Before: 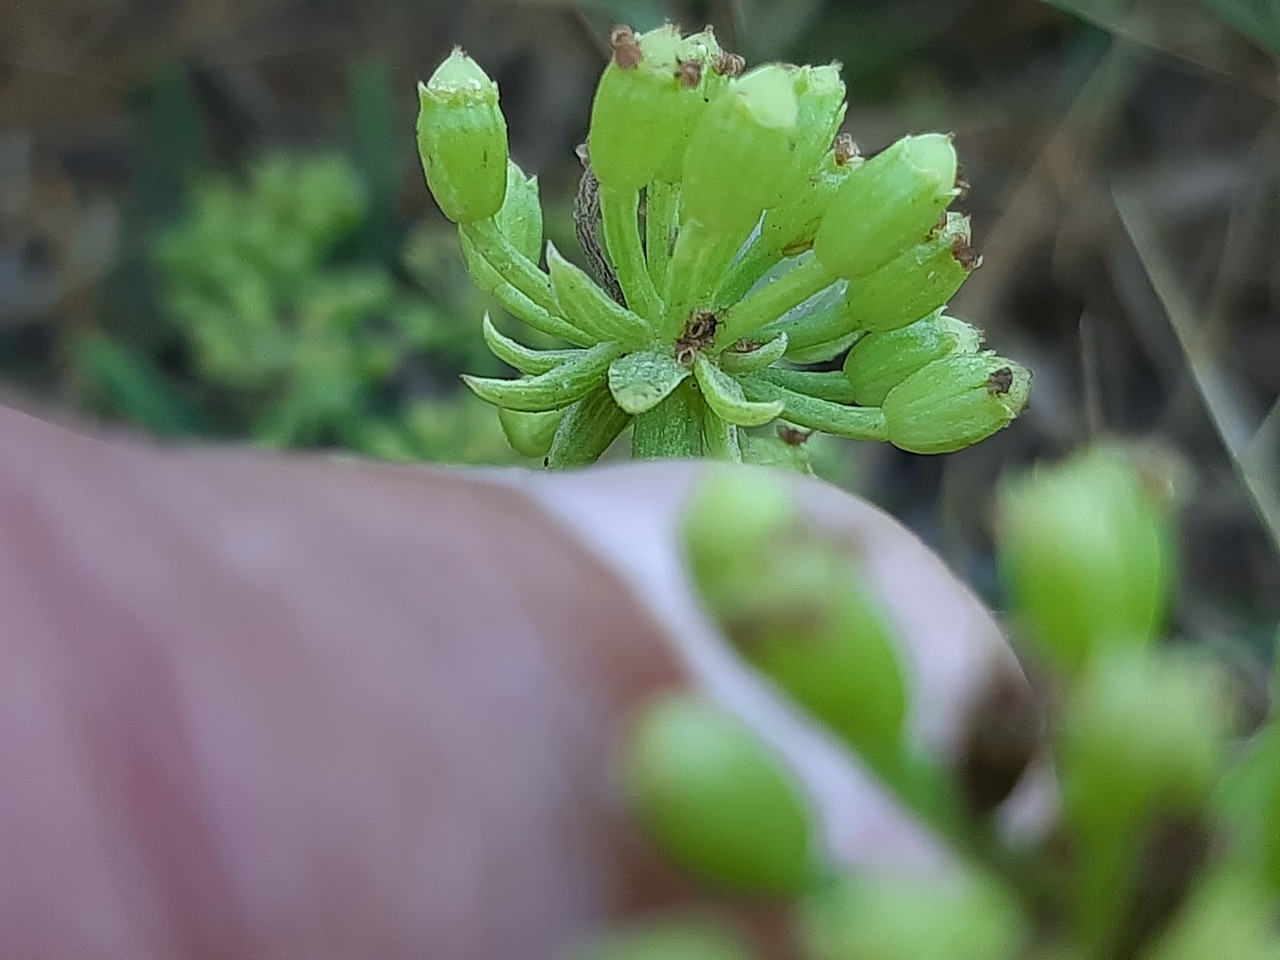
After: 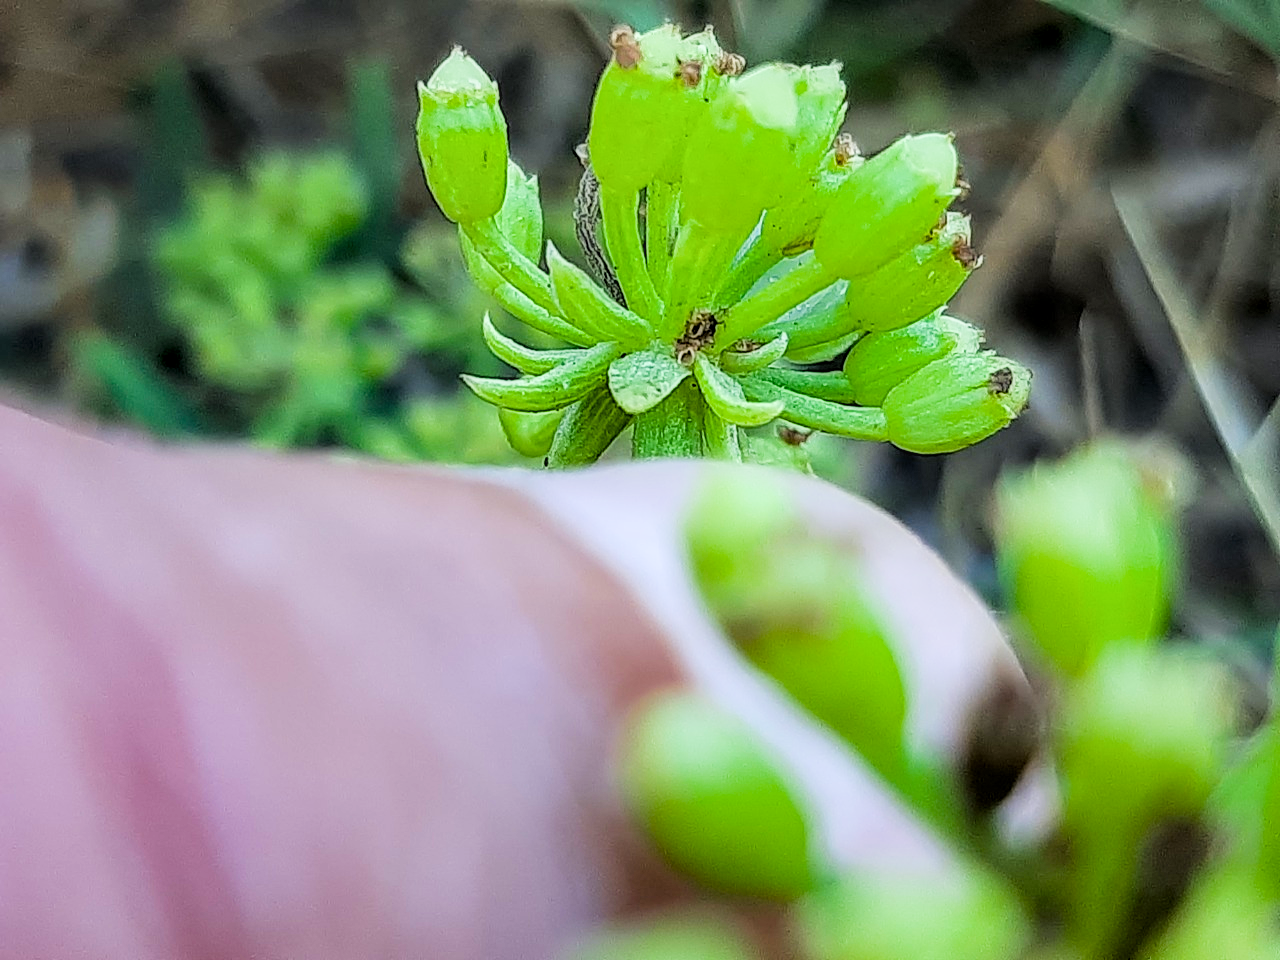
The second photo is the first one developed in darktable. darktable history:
local contrast: on, module defaults
color balance rgb: perceptual saturation grading › global saturation 30%, global vibrance 20%
exposure: black level correction 0, exposure 0.8 EV, compensate highlight preservation false
filmic rgb: black relative exposure -5 EV, hardness 2.88, contrast 1.3, highlights saturation mix -30%
